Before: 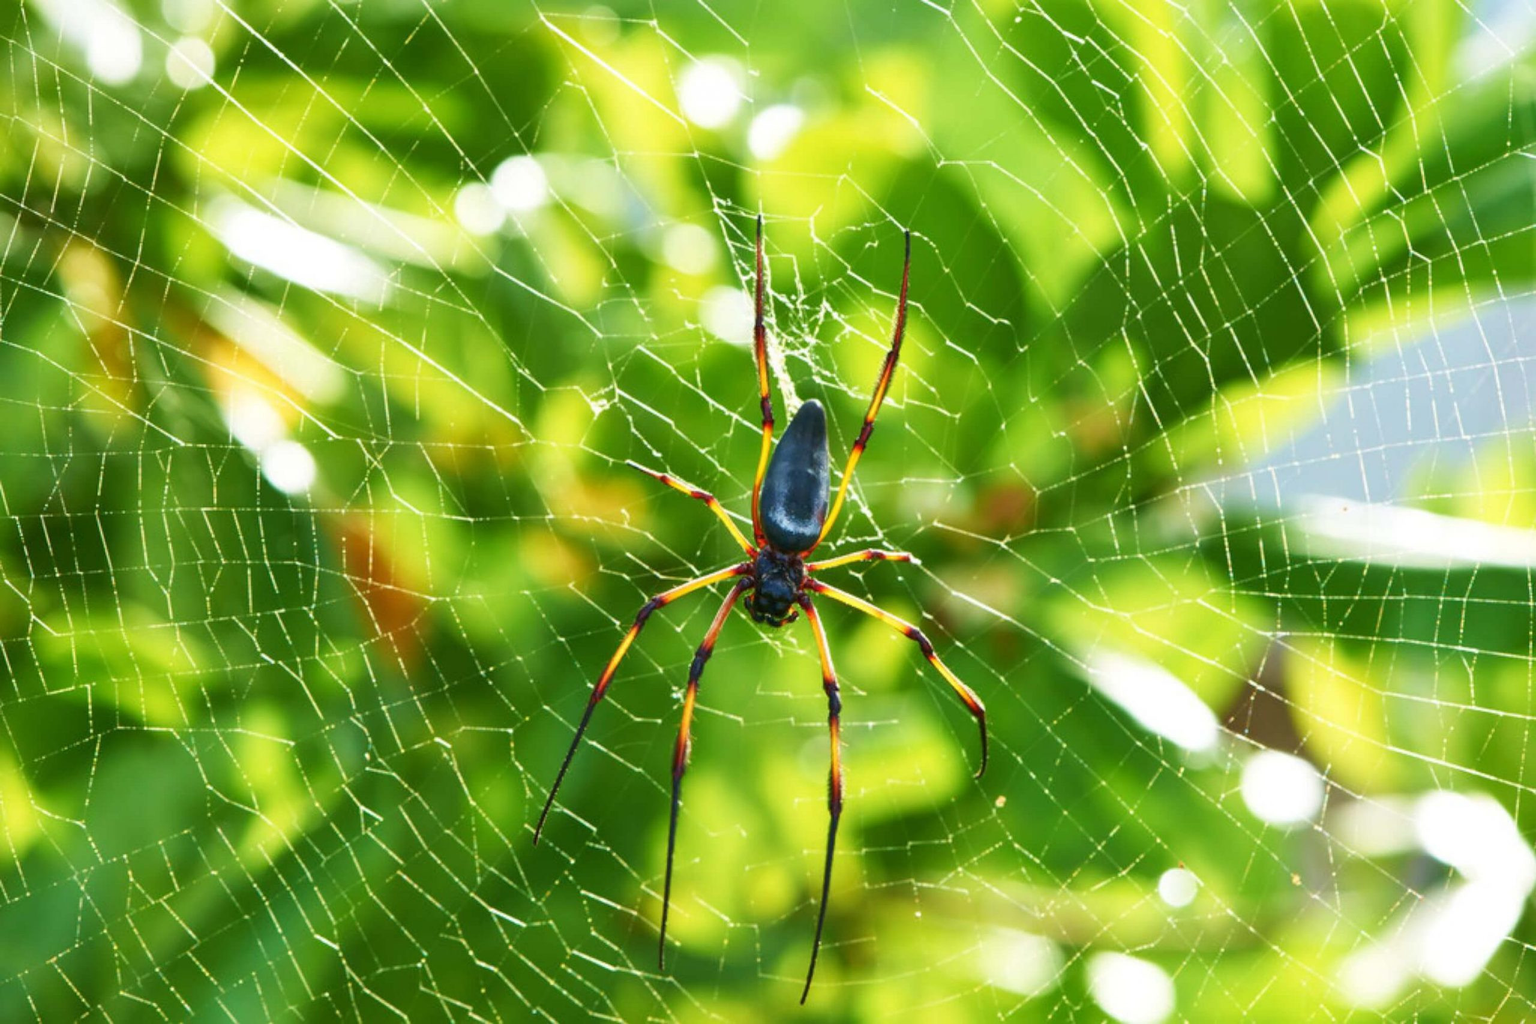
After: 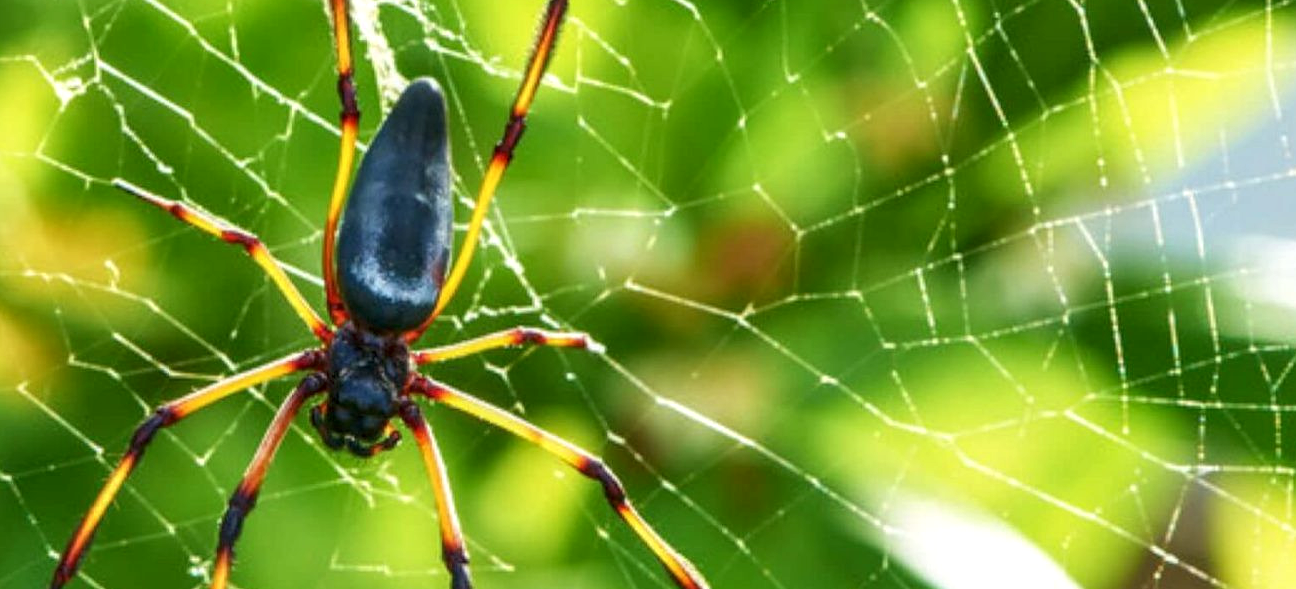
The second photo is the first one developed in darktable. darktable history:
crop: left 36.339%, top 34.458%, right 13.022%, bottom 31.017%
local contrast: on, module defaults
